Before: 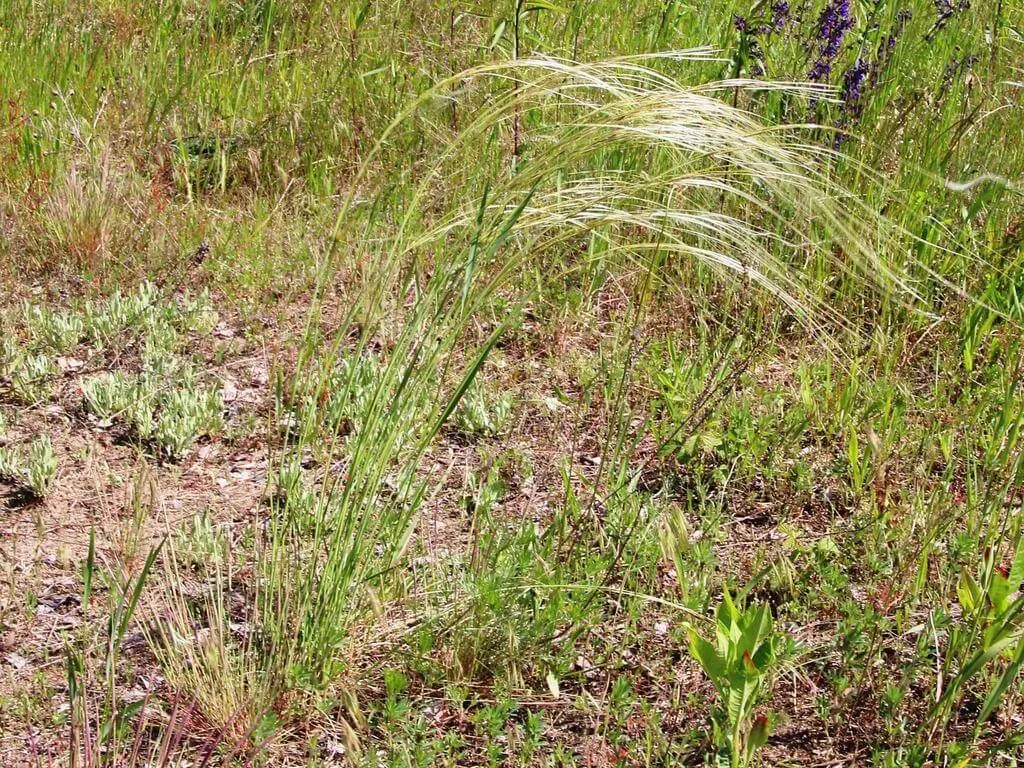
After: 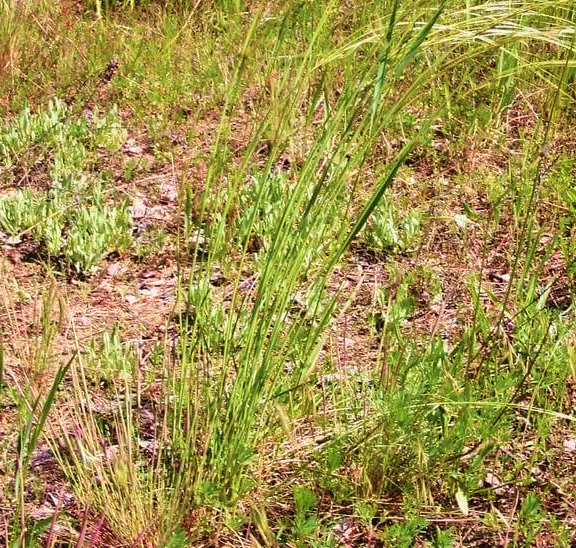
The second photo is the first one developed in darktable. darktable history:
velvia: strength 67.07%, mid-tones bias 0.972
crop: left 8.966%, top 23.852%, right 34.699%, bottom 4.703%
